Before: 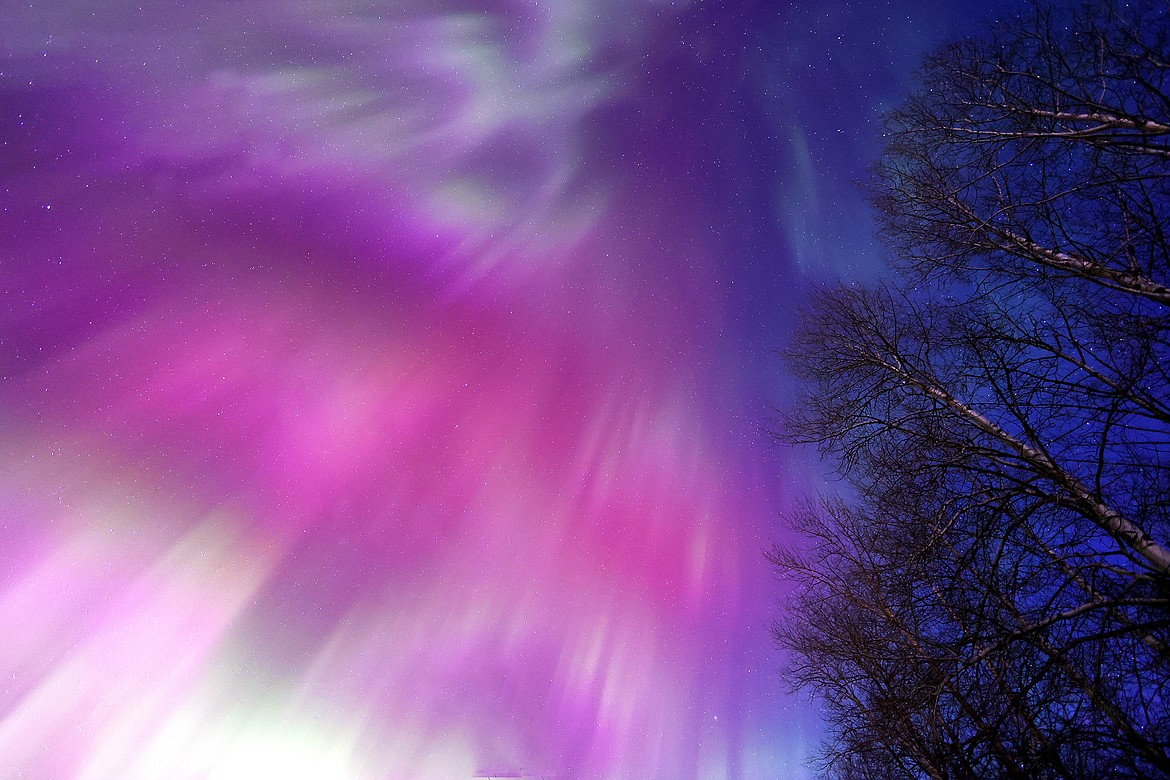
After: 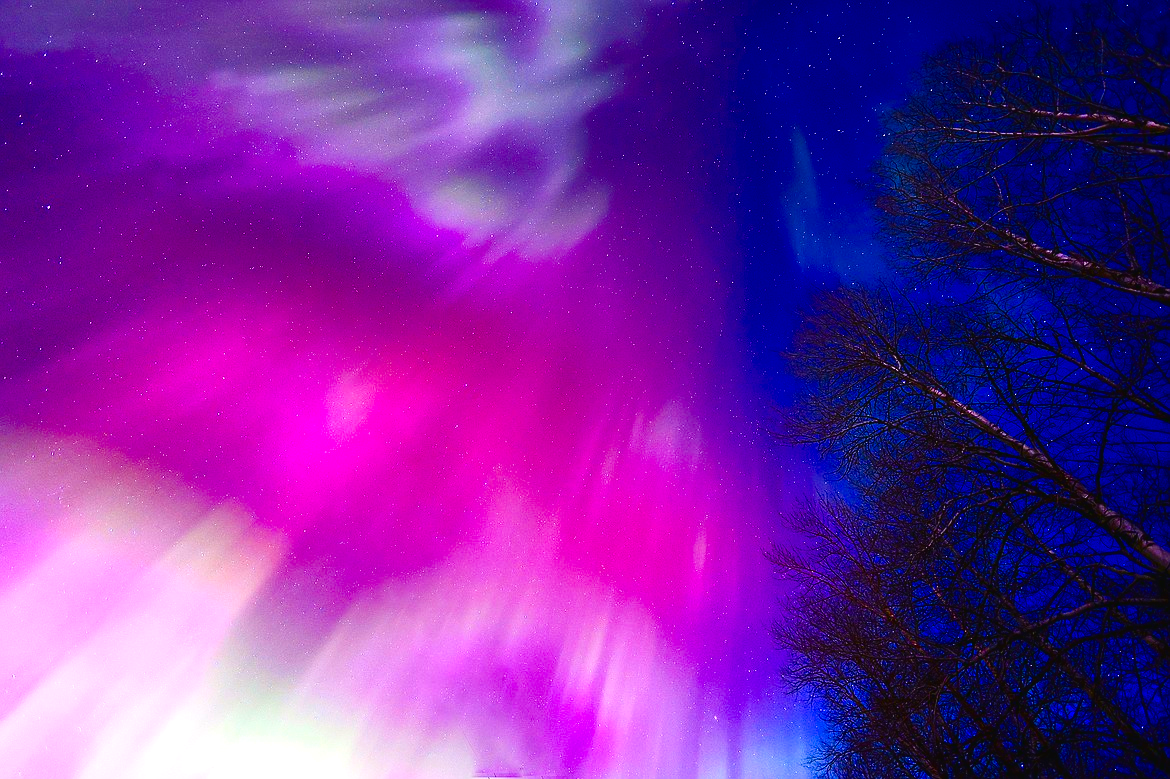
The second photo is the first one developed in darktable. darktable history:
crop: bottom 0.051%
color balance rgb: perceptual saturation grading › global saturation 20%, perceptual saturation grading › highlights -14.133%, perceptual saturation grading › shadows 50.17%, global vibrance 39.467%
tone equalizer: on, module defaults
contrast brightness saturation: contrast 0.213, brightness -0.11, saturation 0.208
exposure: black level correction -0.009, exposure 0.069 EV, compensate exposure bias true, compensate highlight preservation false
